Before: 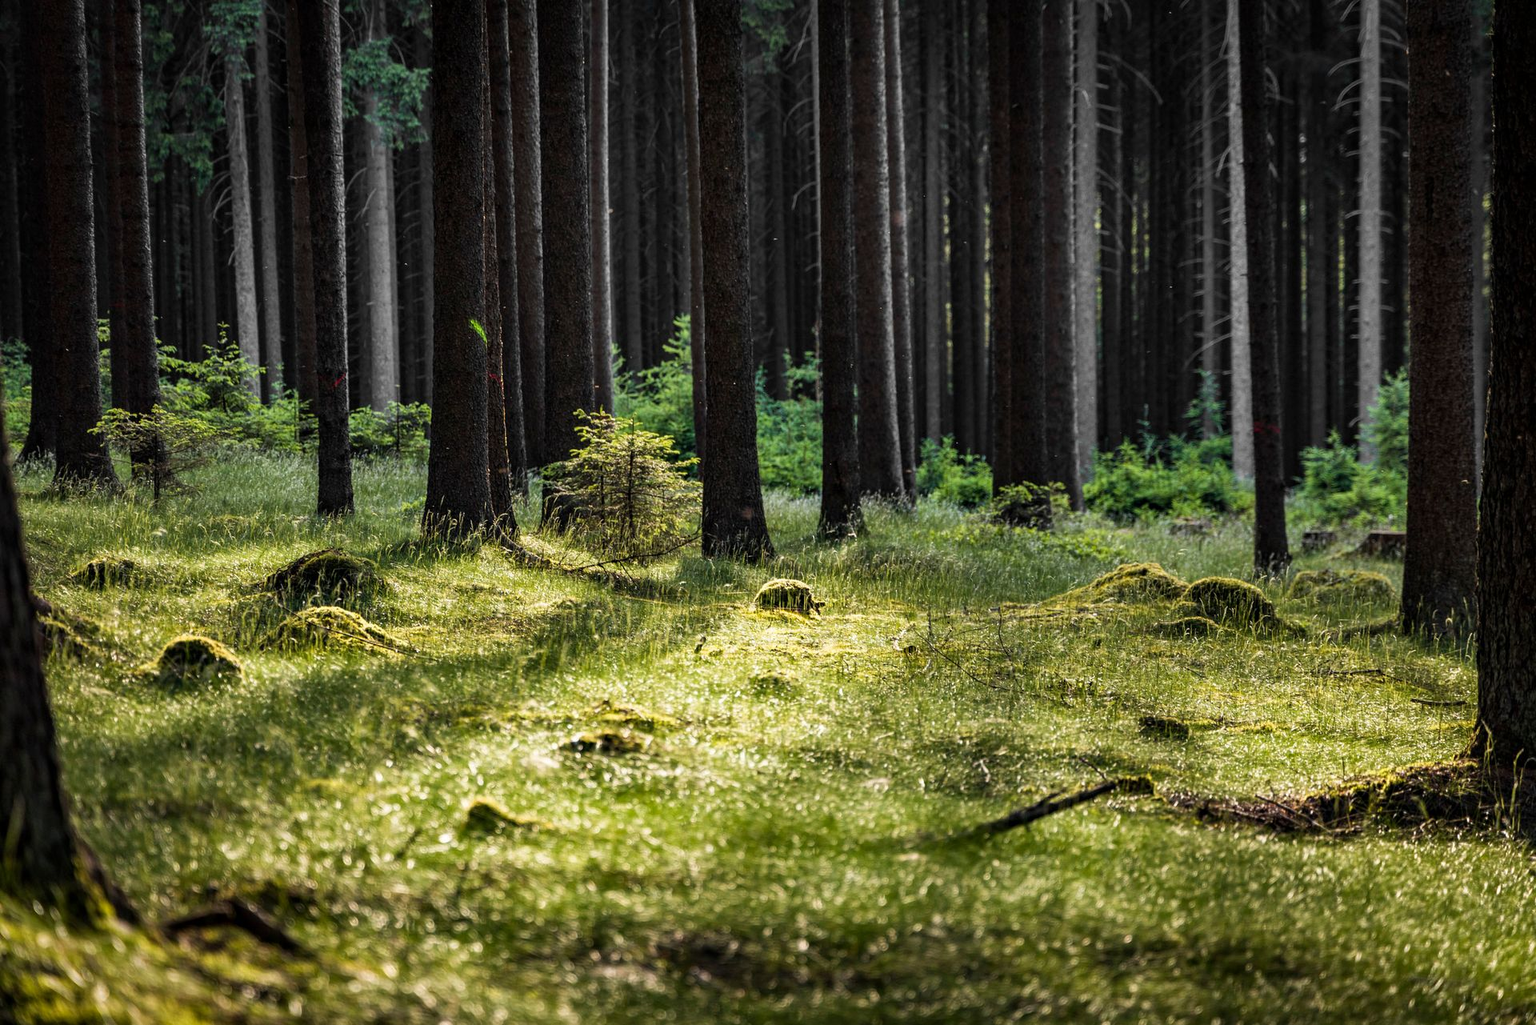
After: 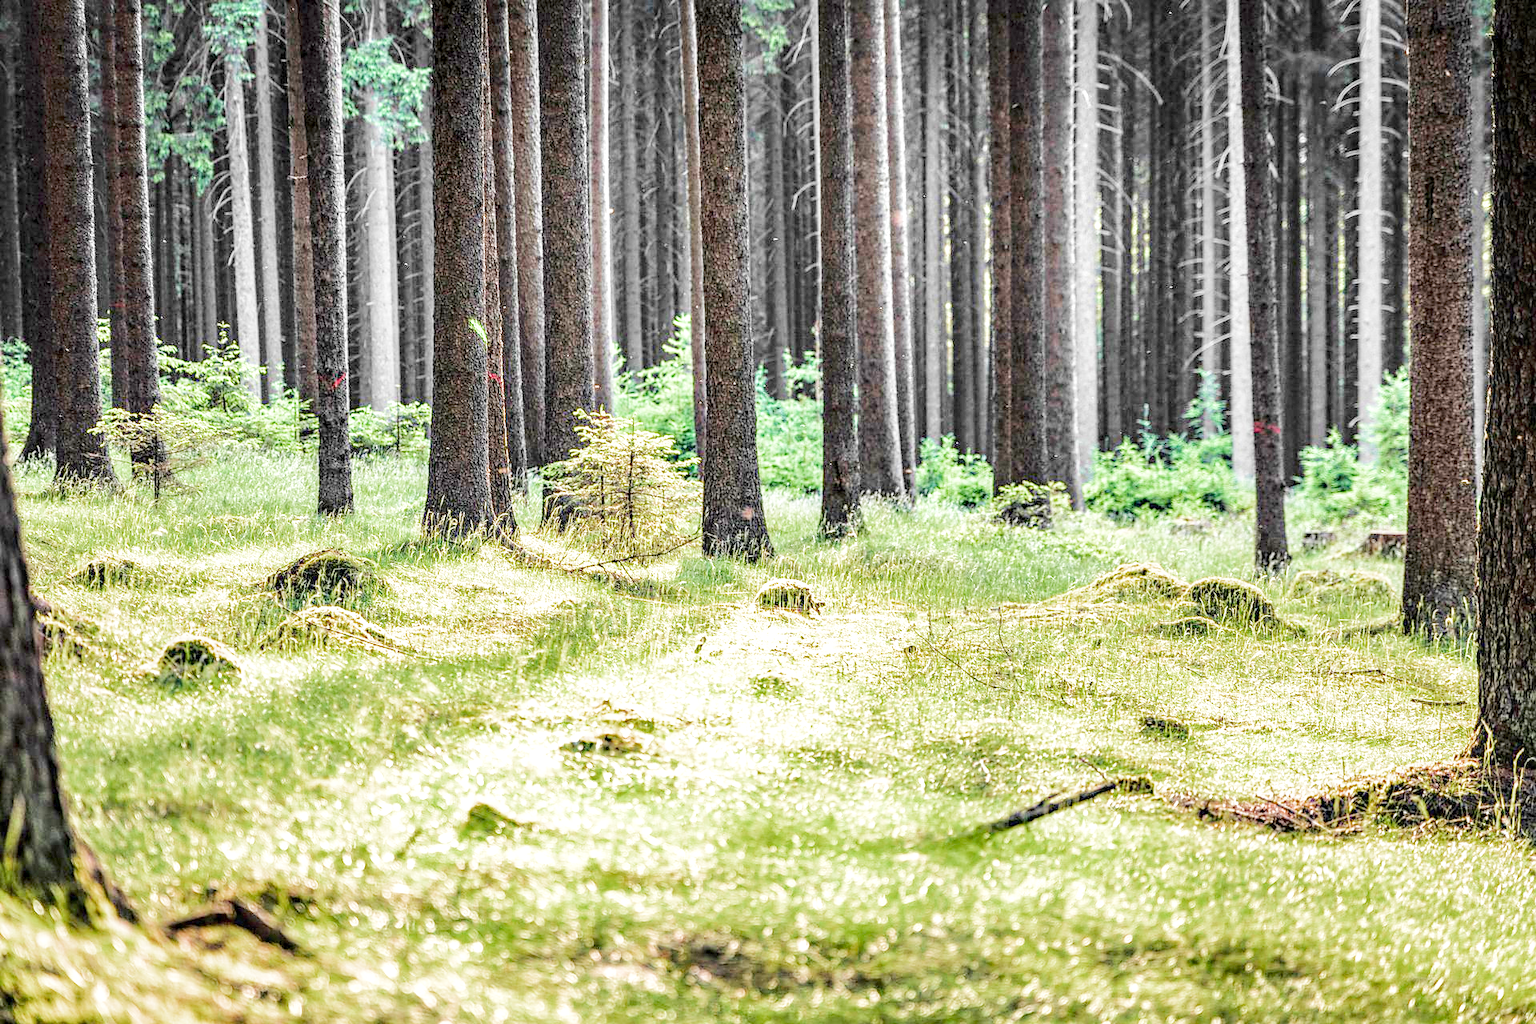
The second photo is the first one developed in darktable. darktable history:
local contrast: on, module defaults
filmic rgb: middle gray luminance 4.29%, black relative exposure -13 EV, white relative exposure 5 EV, threshold 6 EV, target black luminance 0%, hardness 5.19, latitude 59.69%, contrast 0.767, highlights saturation mix 5%, shadows ↔ highlights balance 25.95%, add noise in highlights 0, color science v3 (2019), use custom middle-gray values true, iterations of high-quality reconstruction 0, contrast in highlights soft, enable highlight reconstruction true
tone equalizer: -7 EV 0.15 EV, -6 EV 0.6 EV, -5 EV 1.15 EV, -4 EV 1.33 EV, -3 EV 1.15 EV, -2 EV 0.6 EV, -1 EV 0.15 EV, mask exposure compensation -0.5 EV
exposure: black level correction 0, exposure 0.7 EV, compensate exposure bias true, compensate highlight preservation false
sharpen: radius 1.559, amount 0.373, threshold 1.271
